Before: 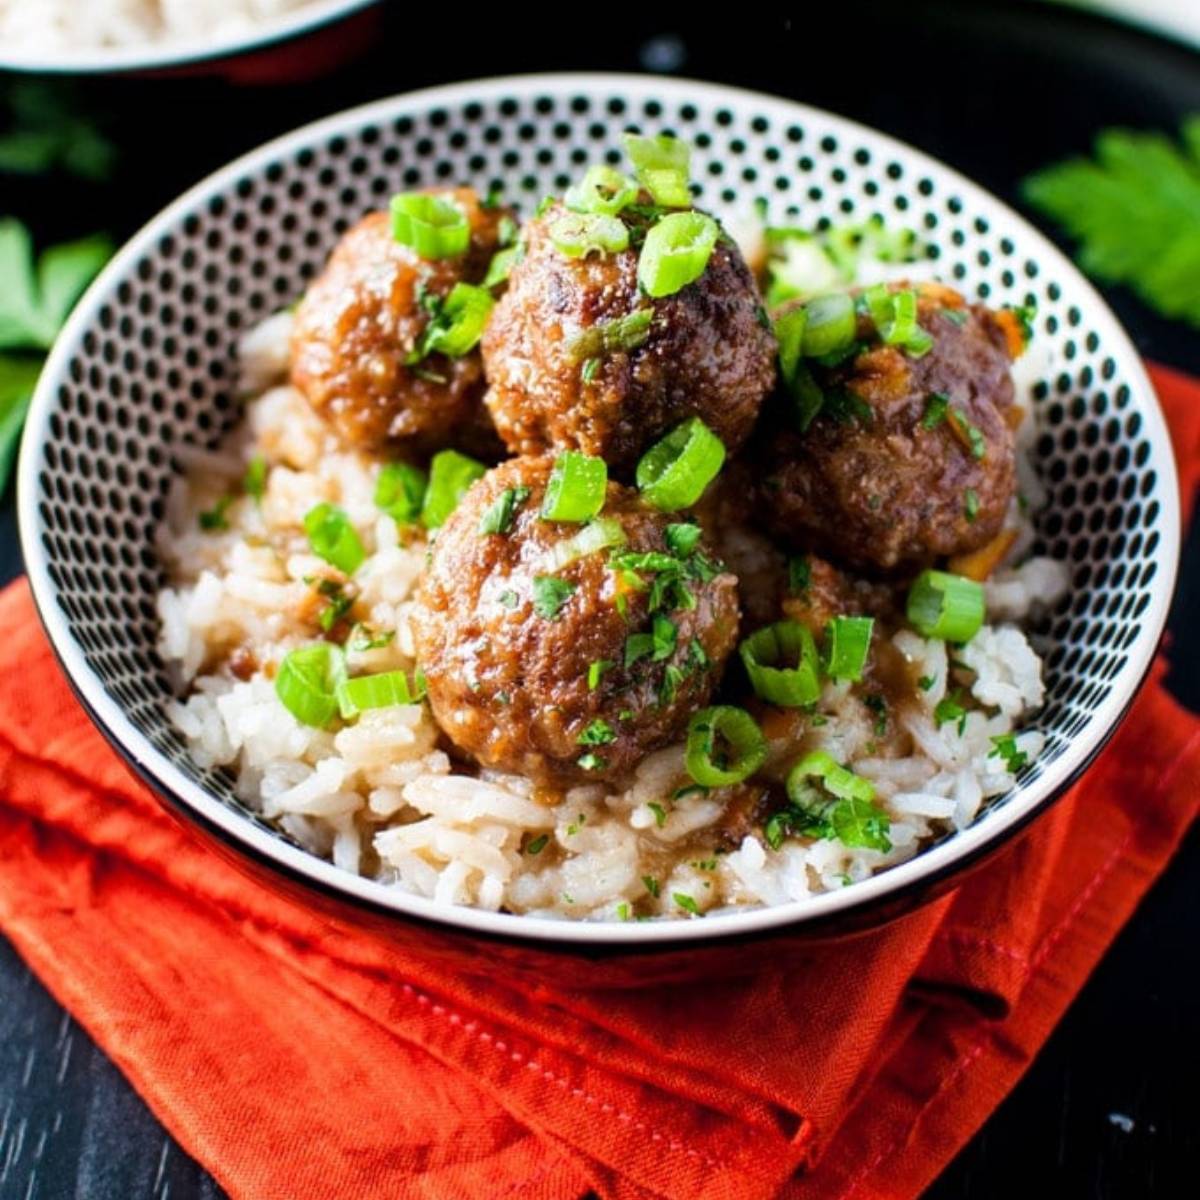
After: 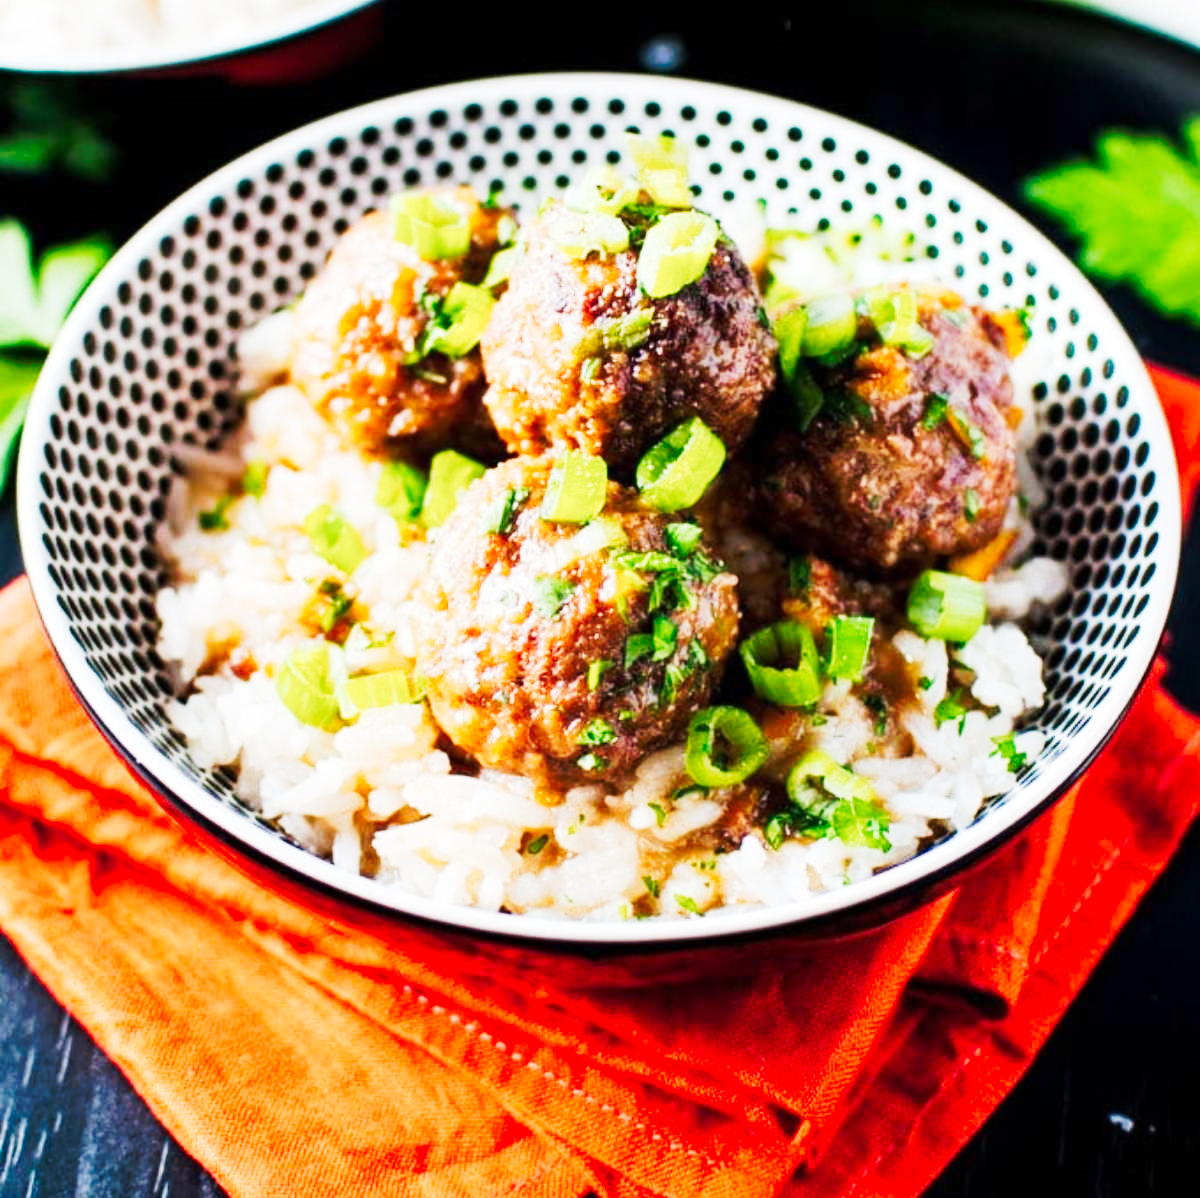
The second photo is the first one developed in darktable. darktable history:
crop: top 0.05%, bottom 0.098%
tone curve: curves: ch0 [(0, 0) (0.003, 0.004) (0.011, 0.015) (0.025, 0.034) (0.044, 0.061) (0.069, 0.095) (0.1, 0.137) (0.136, 0.187) (0.177, 0.244) (0.224, 0.308) (0.277, 0.415) (0.335, 0.532) (0.399, 0.642) (0.468, 0.747) (0.543, 0.829) (0.623, 0.886) (0.709, 0.924) (0.801, 0.951) (0.898, 0.975) (1, 1)], preserve colors none
